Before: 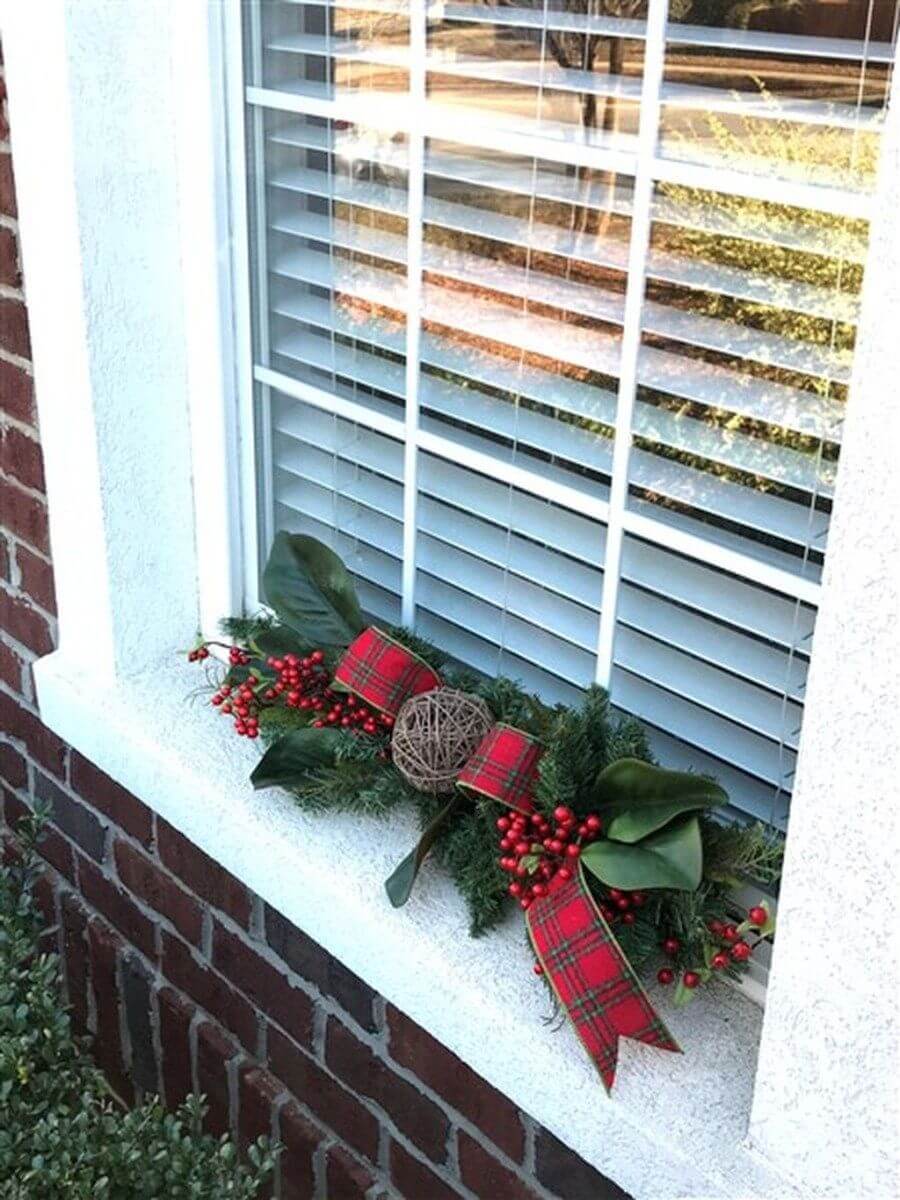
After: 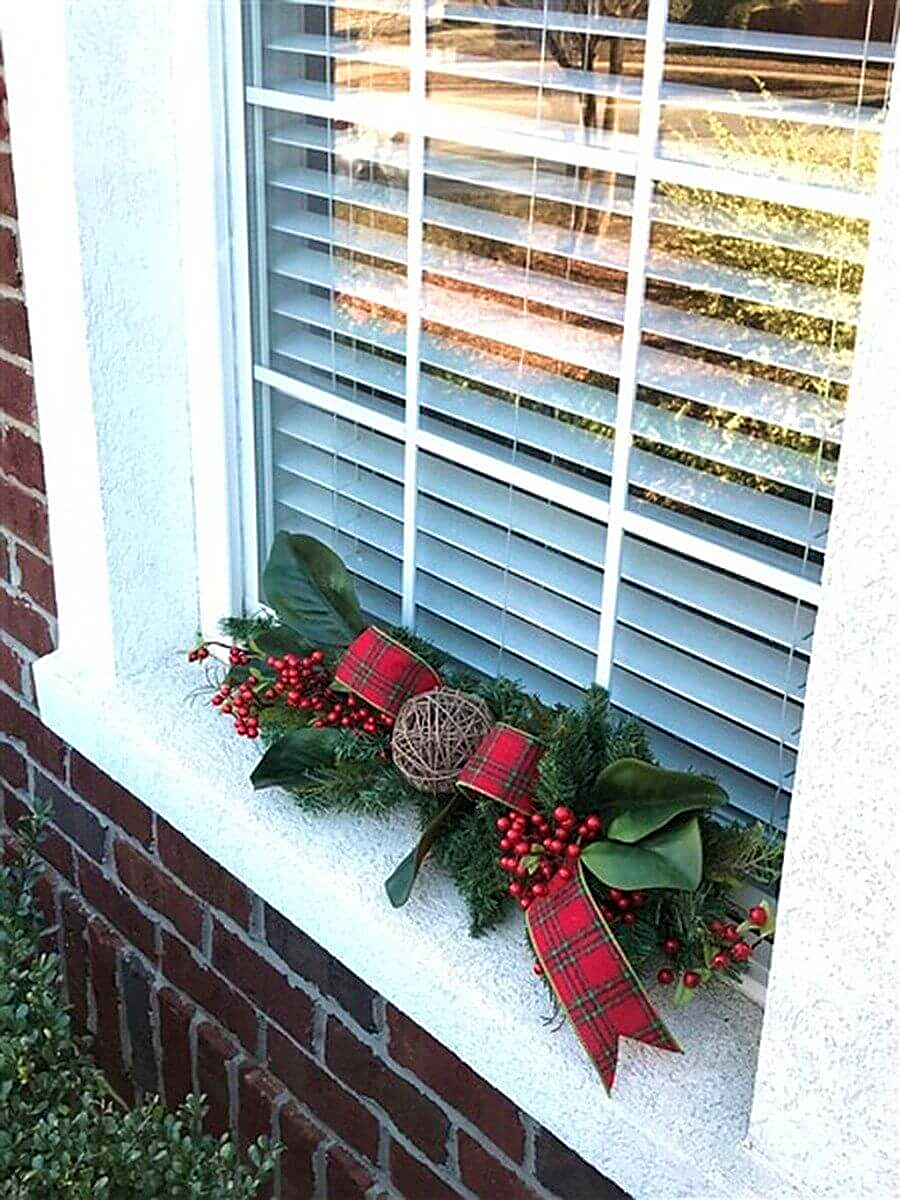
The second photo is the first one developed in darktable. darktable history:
sharpen: amount 0.75
velvia: on, module defaults
